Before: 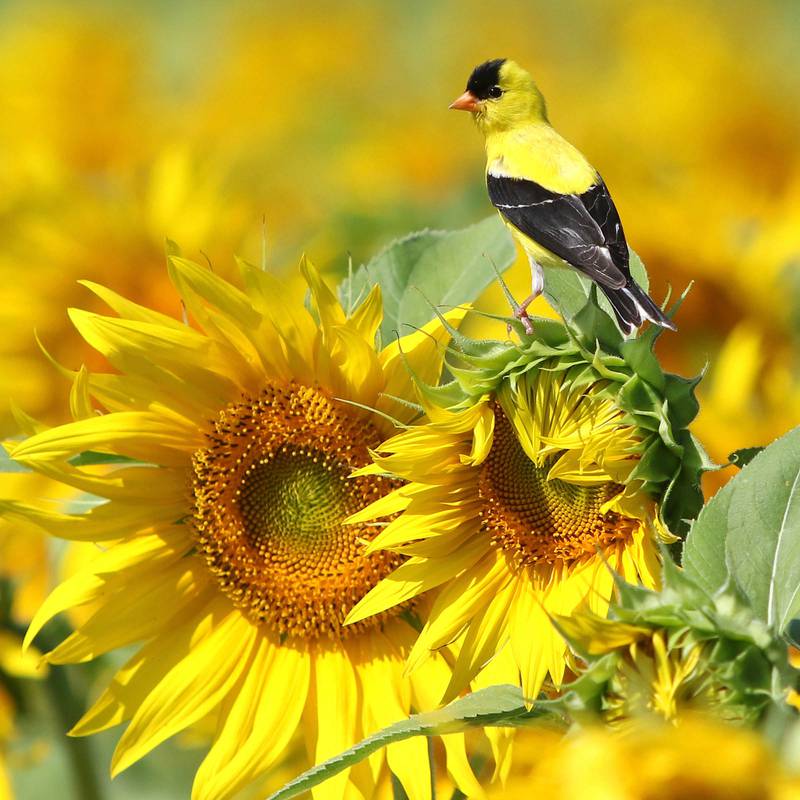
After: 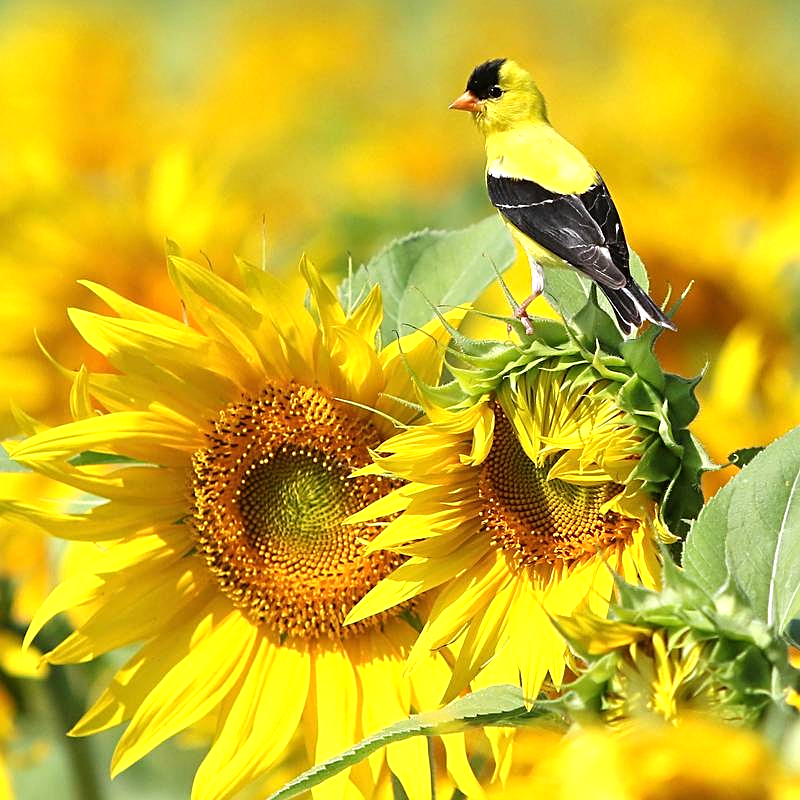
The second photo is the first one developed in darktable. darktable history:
tone equalizer: -8 EV -0.401 EV, -7 EV -0.382 EV, -6 EV -0.337 EV, -5 EV -0.223 EV, -3 EV 0.227 EV, -2 EV 0.351 EV, -1 EV 0.396 EV, +0 EV 0.408 EV
sharpen: on, module defaults
